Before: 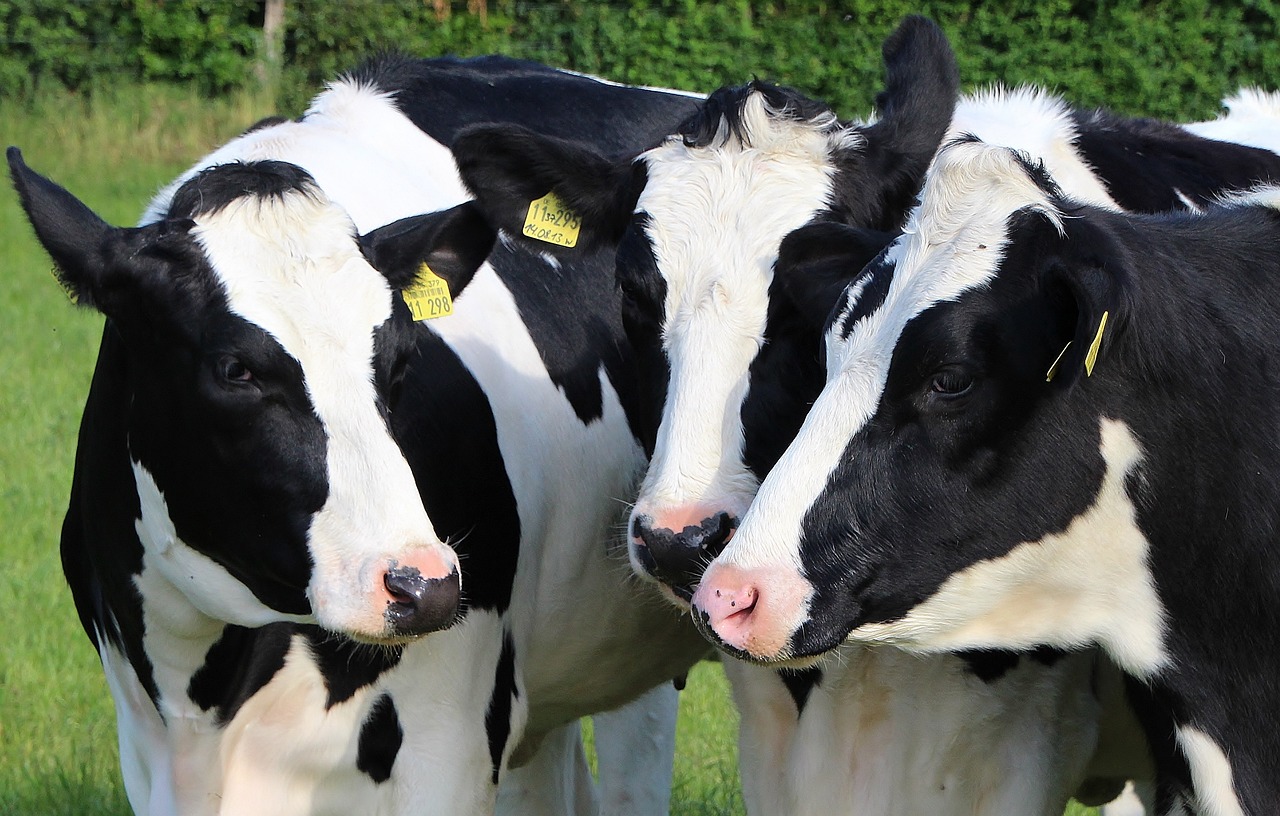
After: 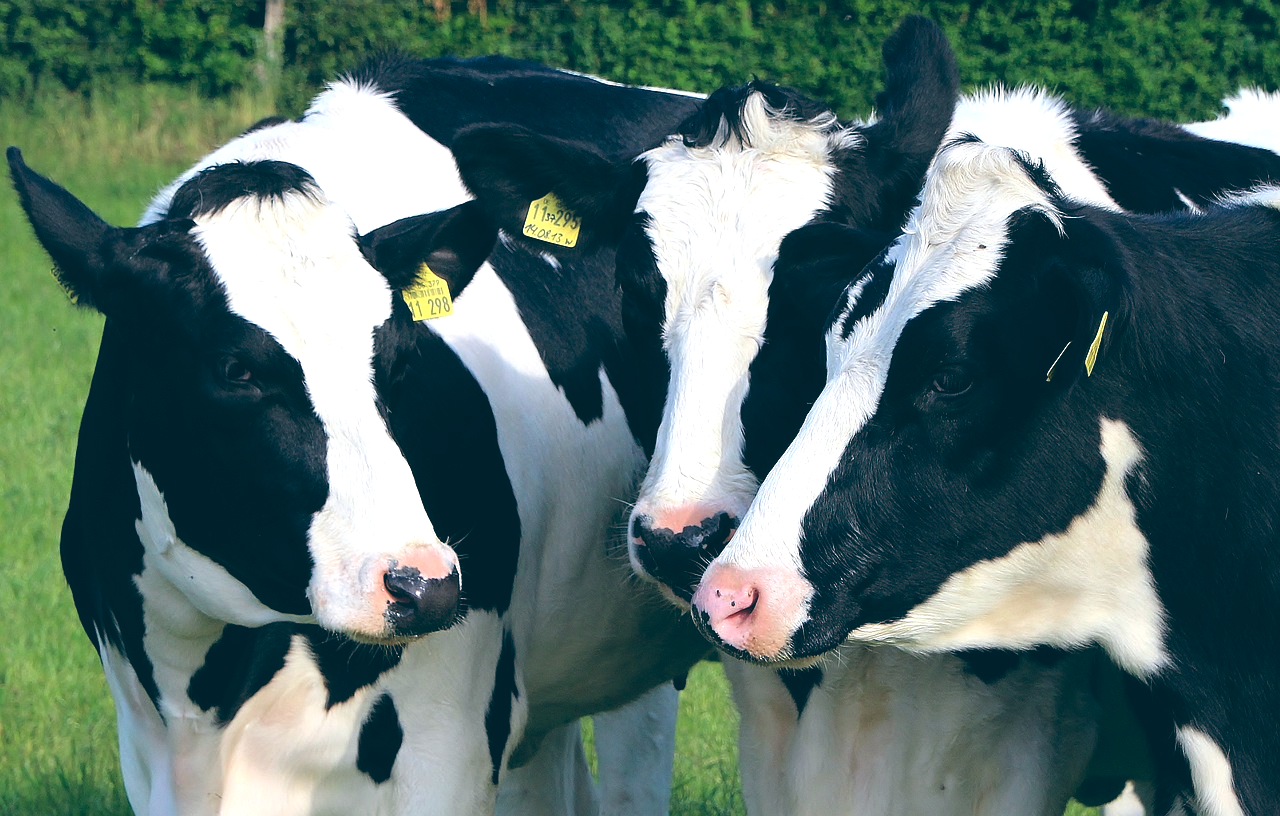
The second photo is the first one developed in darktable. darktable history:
color balance: lift [1.016, 0.983, 1, 1.017], gamma [0.958, 1, 1, 1], gain [0.981, 1.007, 0.993, 1.002], input saturation 118.26%, contrast 13.43%, contrast fulcrum 21.62%, output saturation 82.76%
